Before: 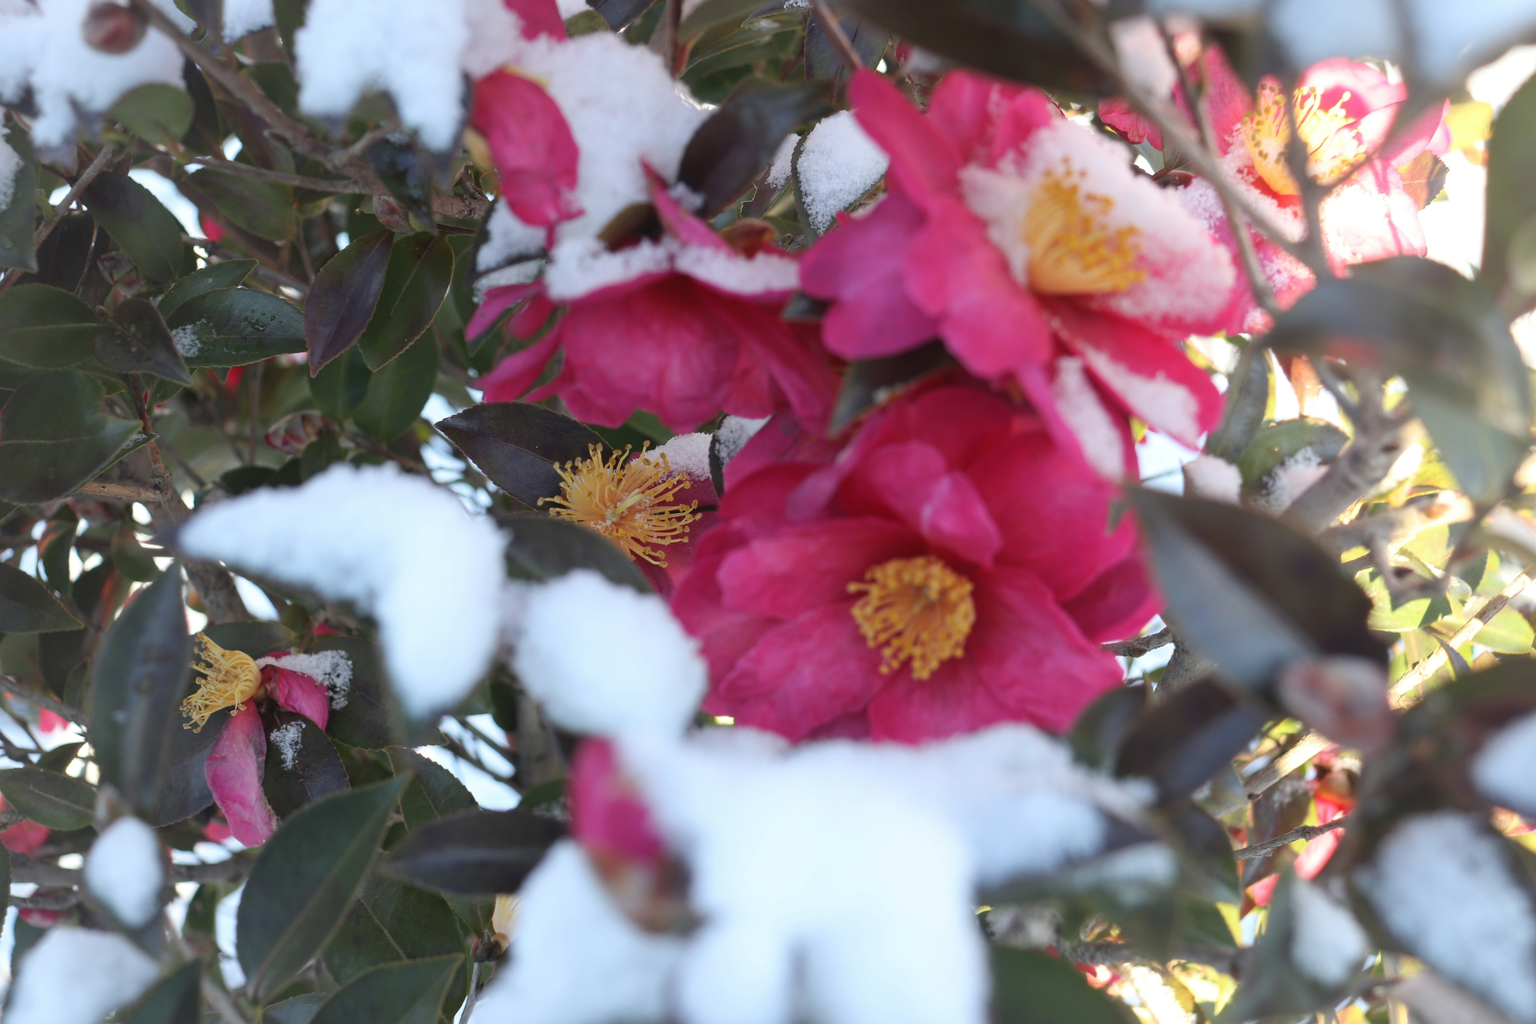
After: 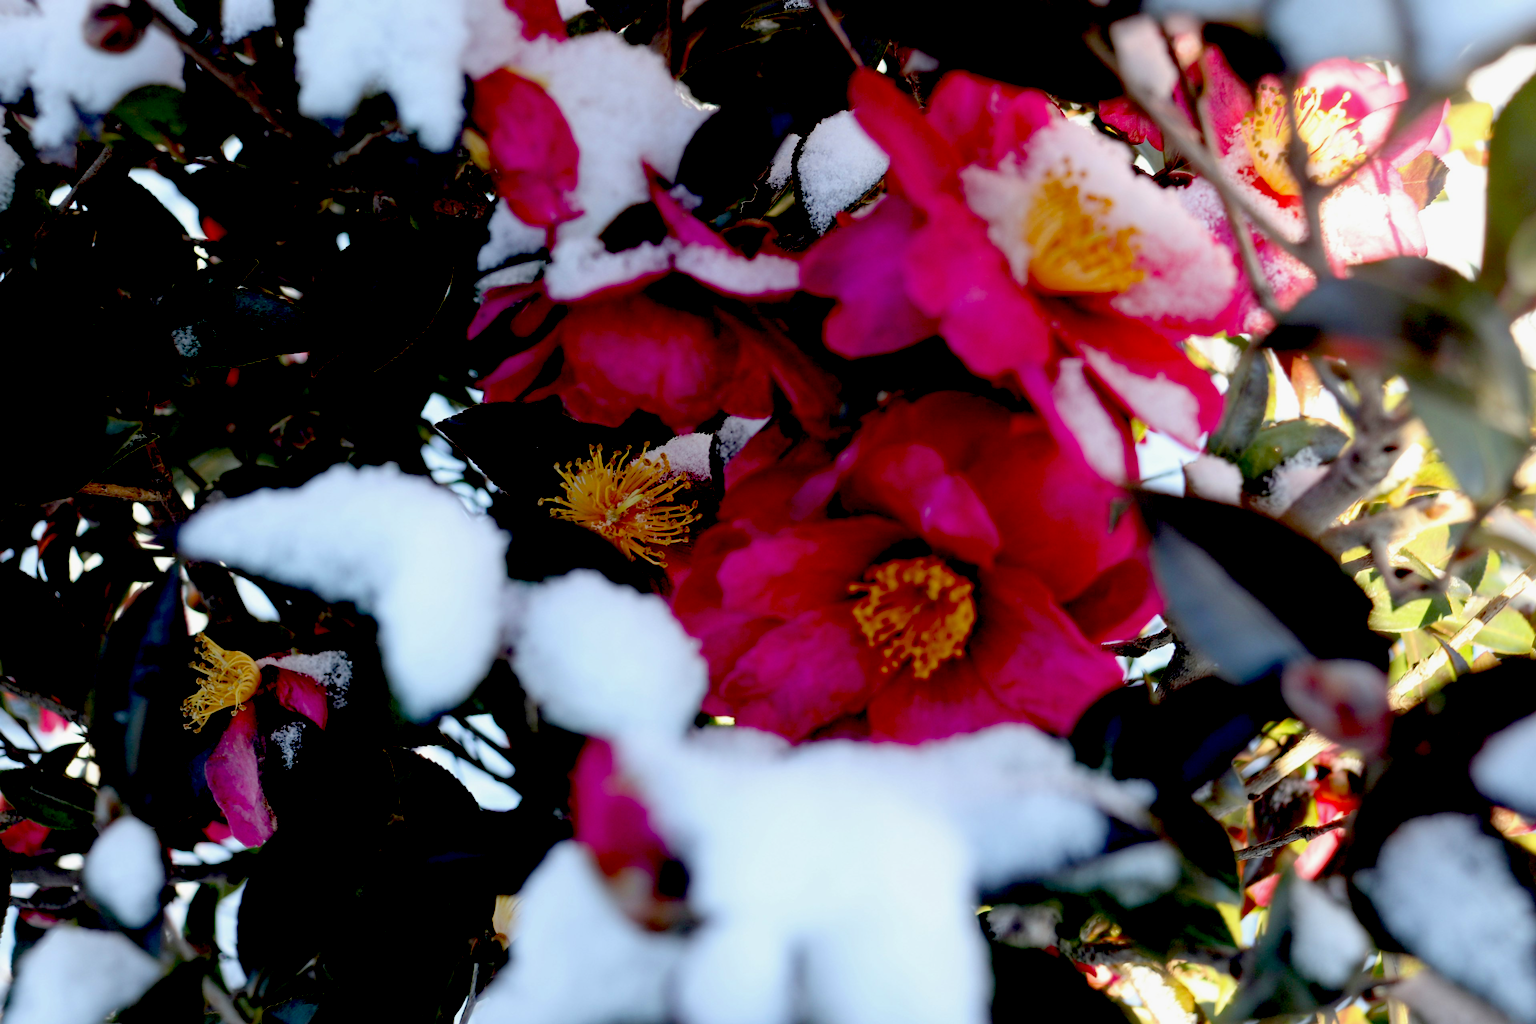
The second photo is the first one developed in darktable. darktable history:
exposure: black level correction 0.099, exposure -0.085 EV, compensate highlight preservation false
